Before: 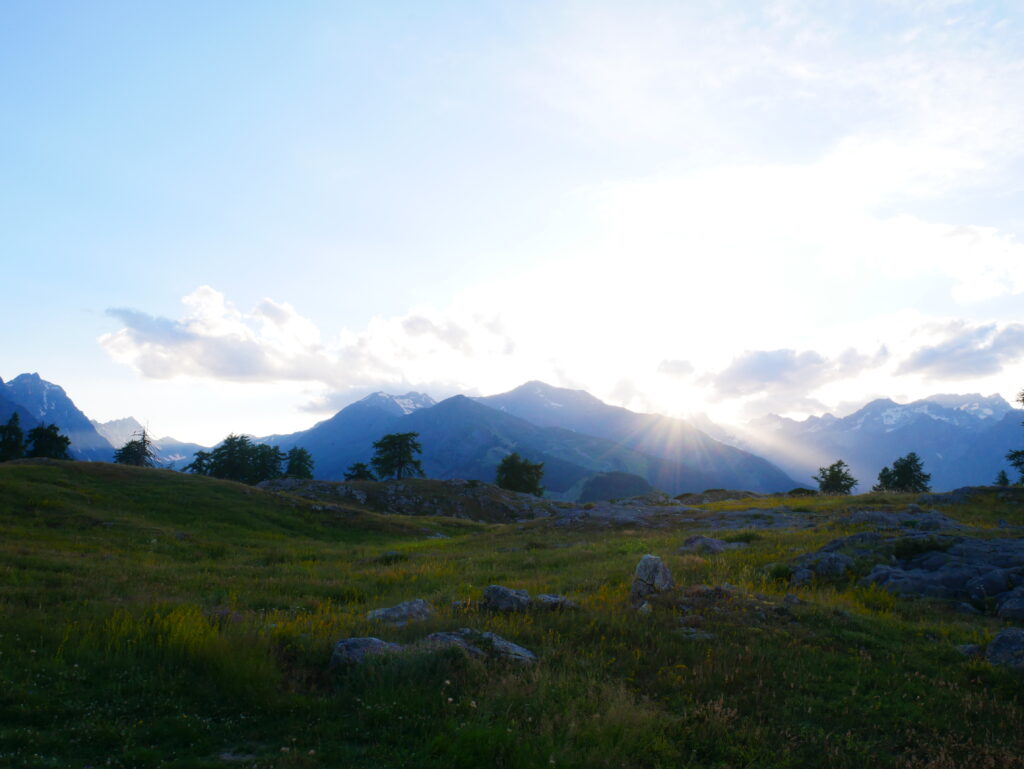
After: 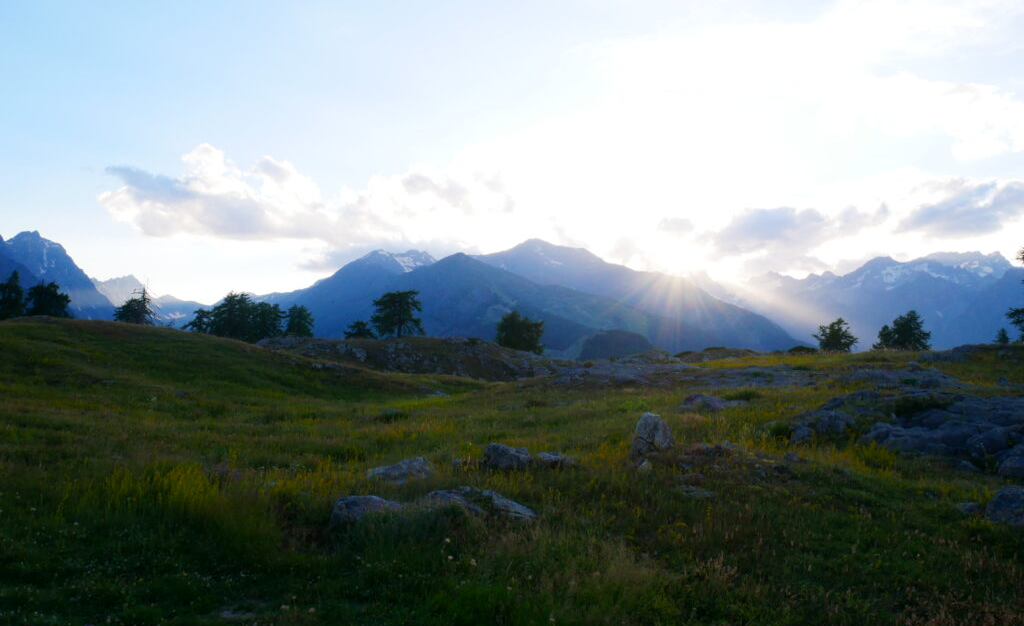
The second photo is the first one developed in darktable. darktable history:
crop and rotate: top 18.505%
exposure: black level correction 0.001, compensate exposure bias true, compensate highlight preservation false
